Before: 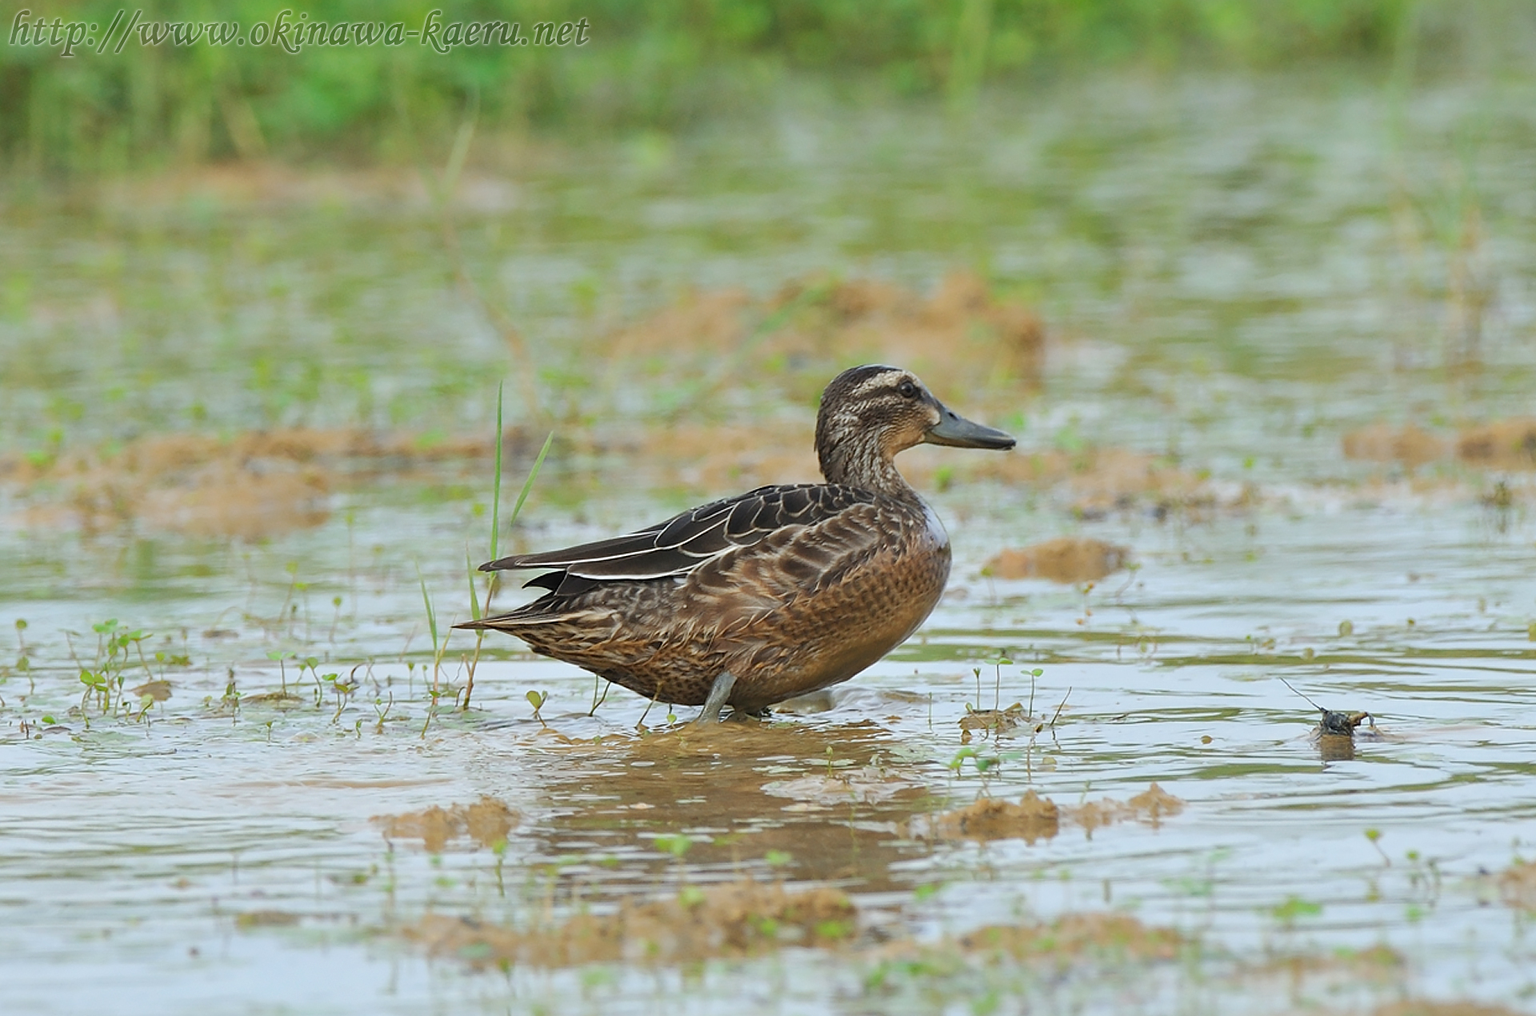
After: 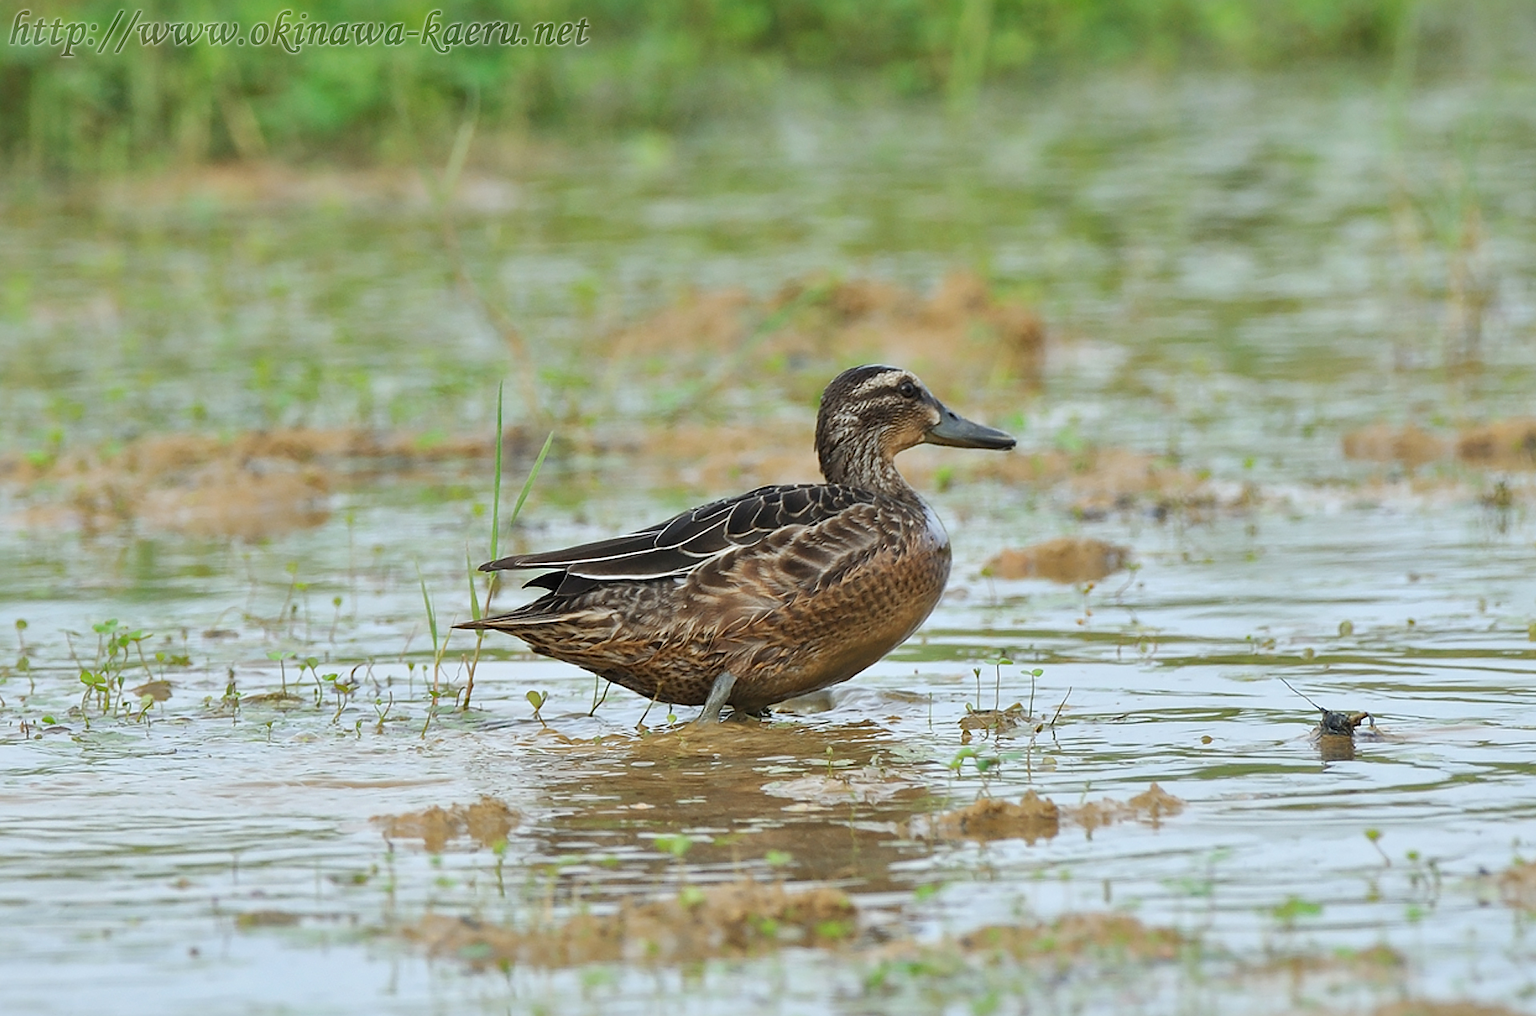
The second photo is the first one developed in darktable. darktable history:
local contrast: mode bilateral grid, contrast 21, coarseness 51, detail 129%, midtone range 0.2
